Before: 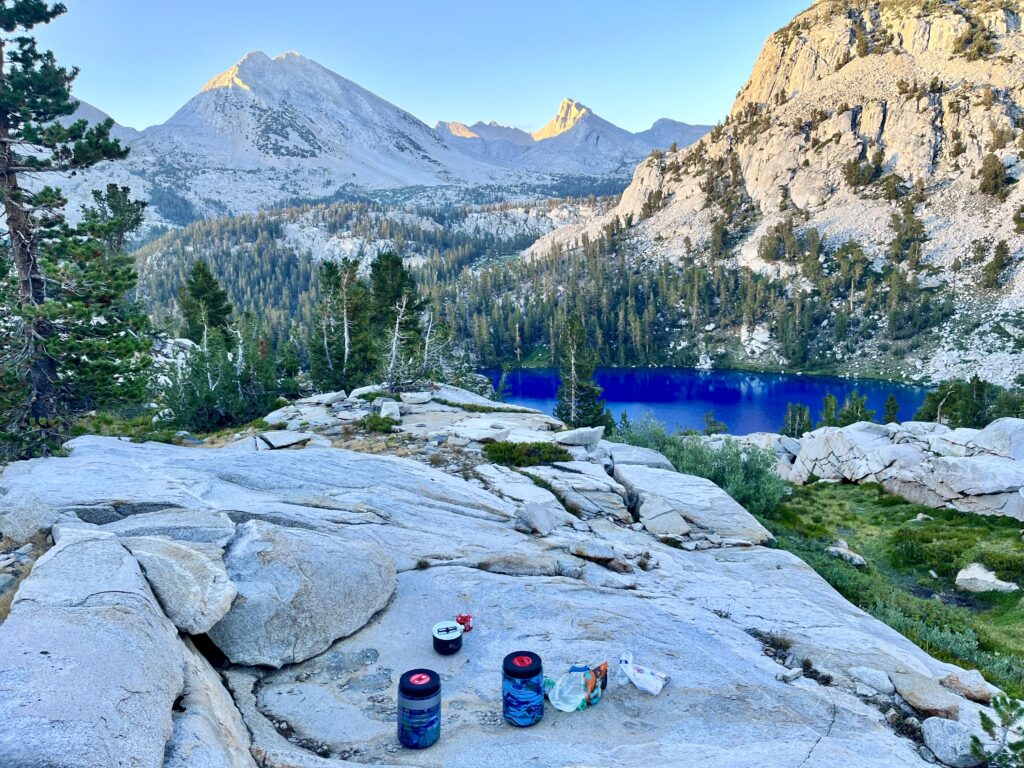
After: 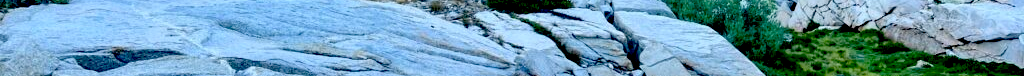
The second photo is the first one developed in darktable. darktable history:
crop and rotate: top 59.084%, bottom 30.916%
exposure: black level correction 0.047, exposure 0.013 EV, compensate highlight preservation false
